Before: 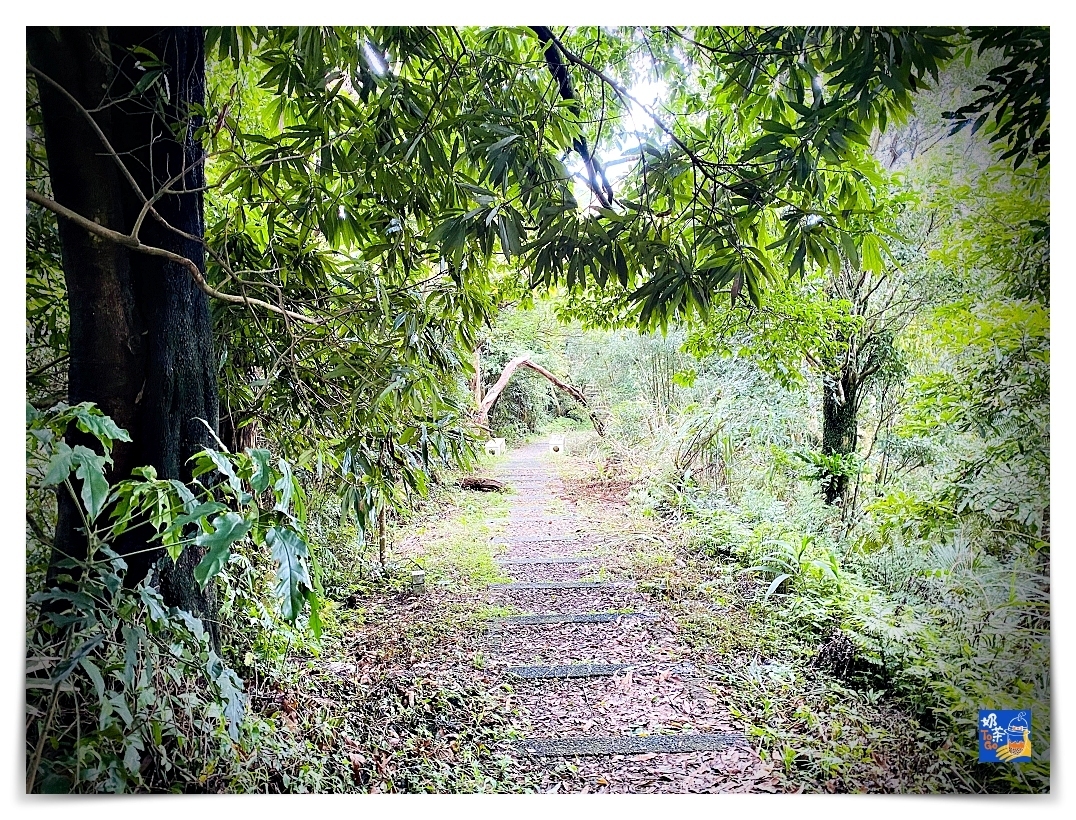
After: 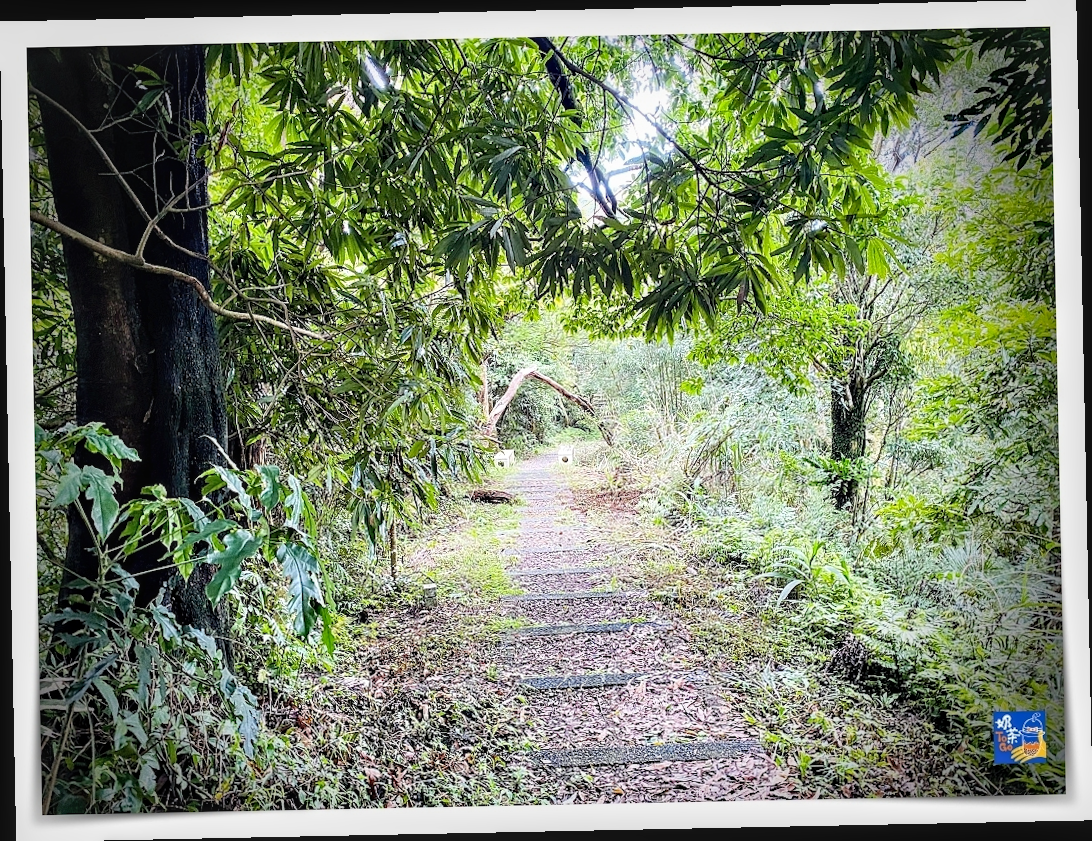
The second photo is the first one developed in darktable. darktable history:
rotate and perspective: rotation -1.17°, automatic cropping off
local contrast: on, module defaults
